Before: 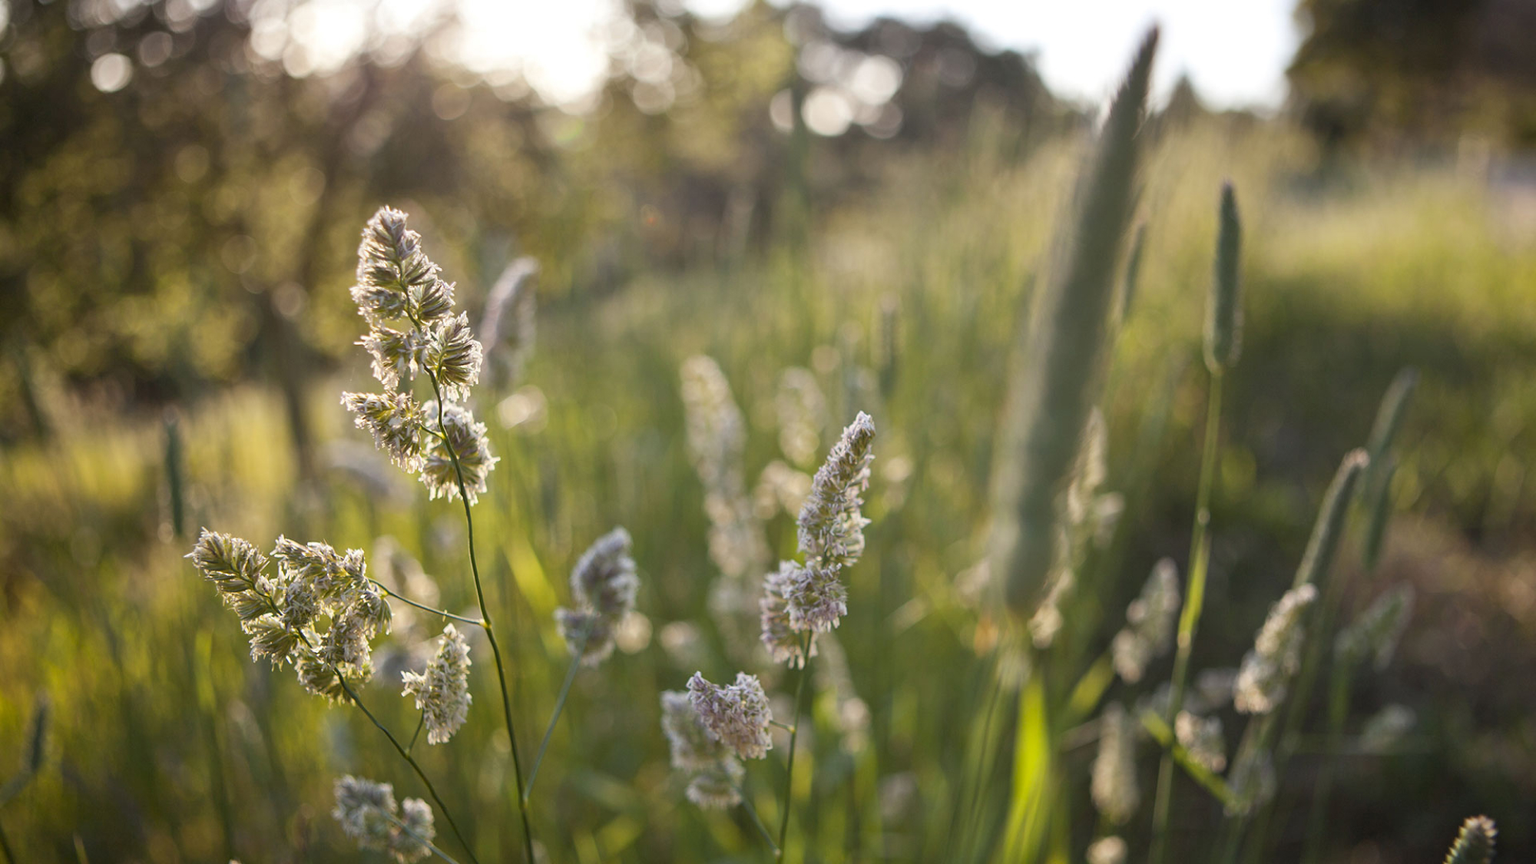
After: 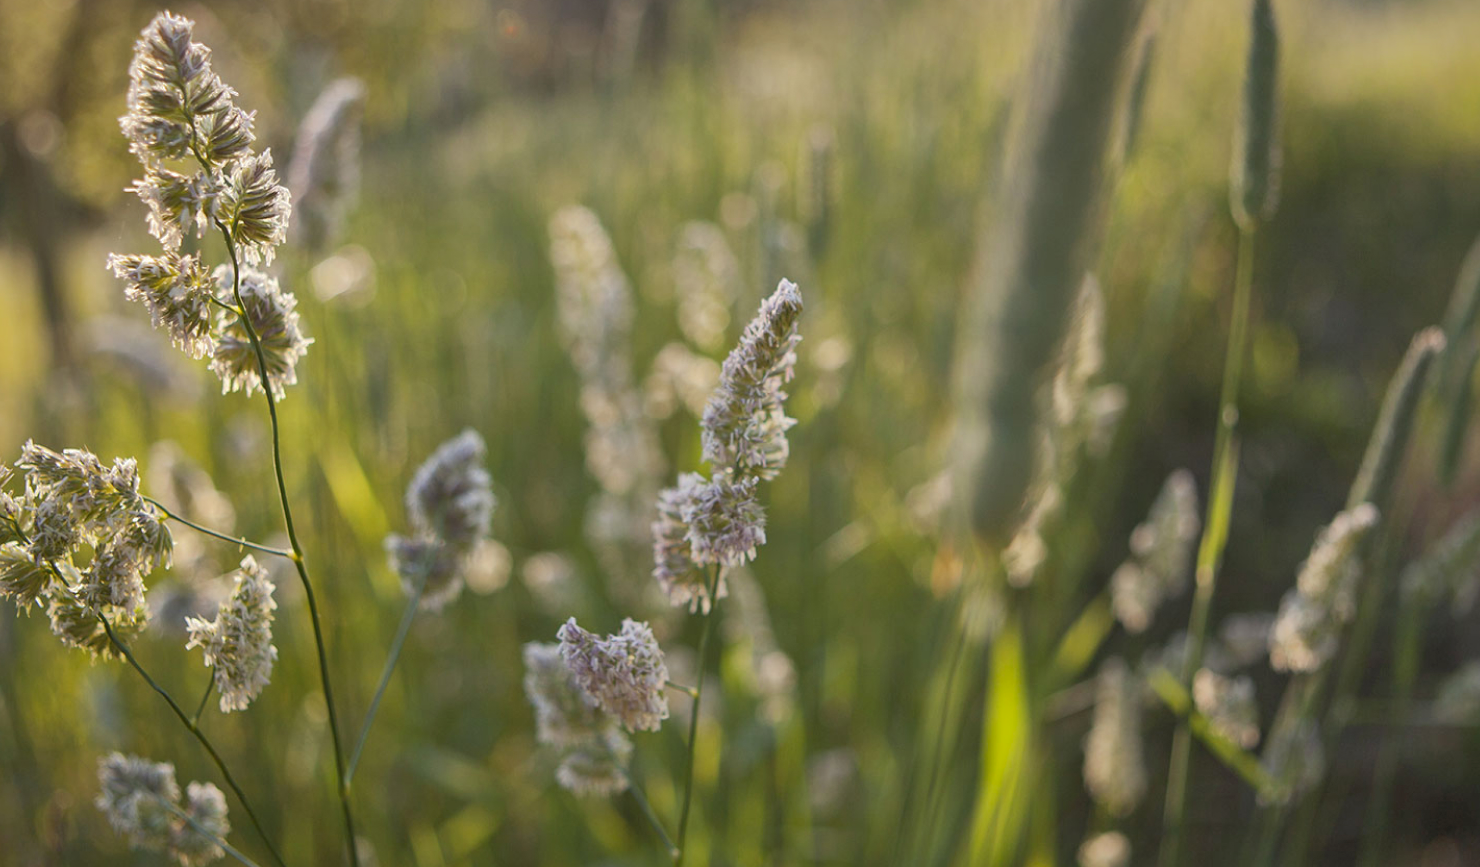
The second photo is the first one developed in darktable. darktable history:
shadows and highlights: shadows 40, highlights -60
tone equalizer: on, module defaults
crop: left 16.871%, top 22.857%, right 9.116%
white balance: emerald 1
